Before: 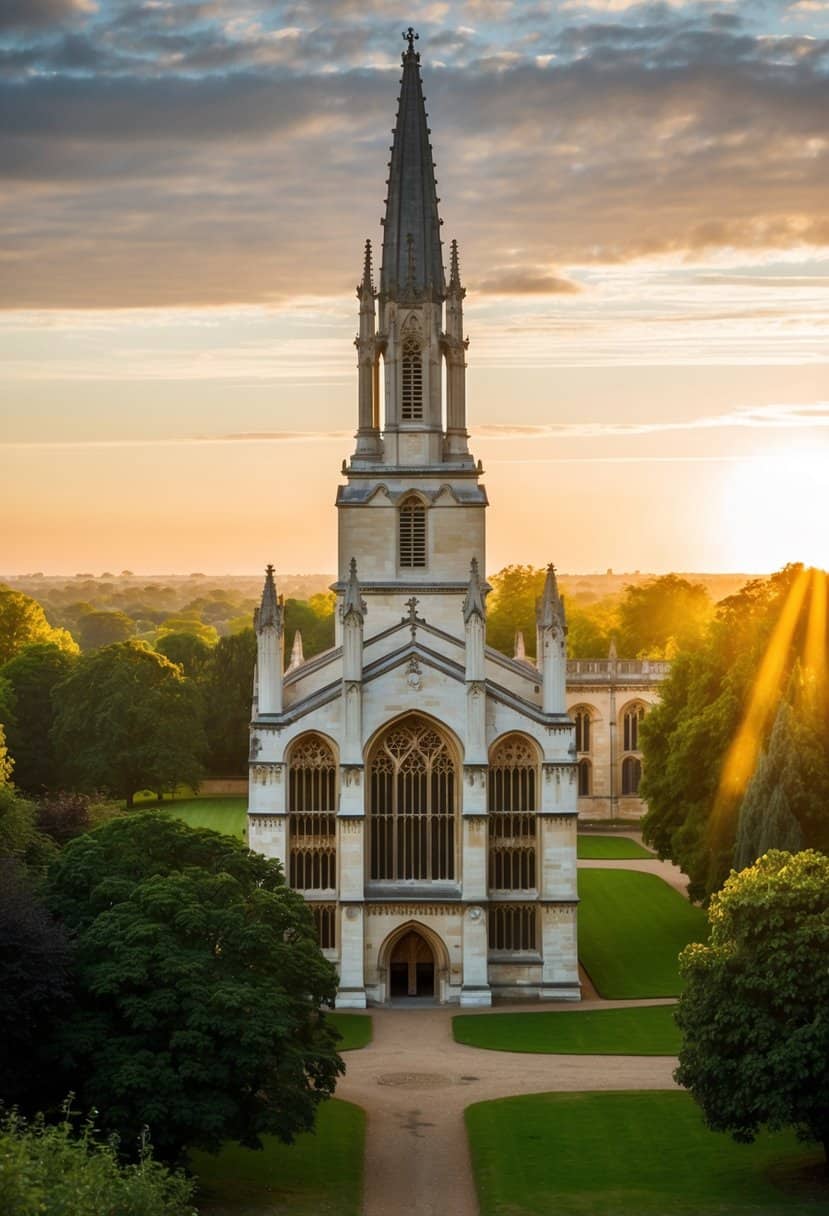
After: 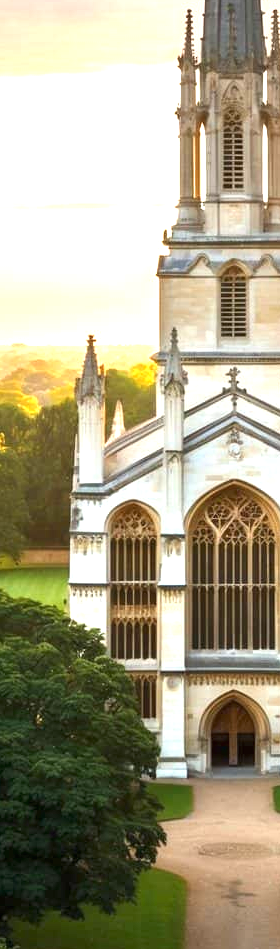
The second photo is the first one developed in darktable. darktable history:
crop and rotate: left 21.613%, top 18.985%, right 44.607%, bottom 2.971%
exposure: black level correction 0, exposure 1.46 EV, compensate exposure bias true, compensate highlight preservation false
